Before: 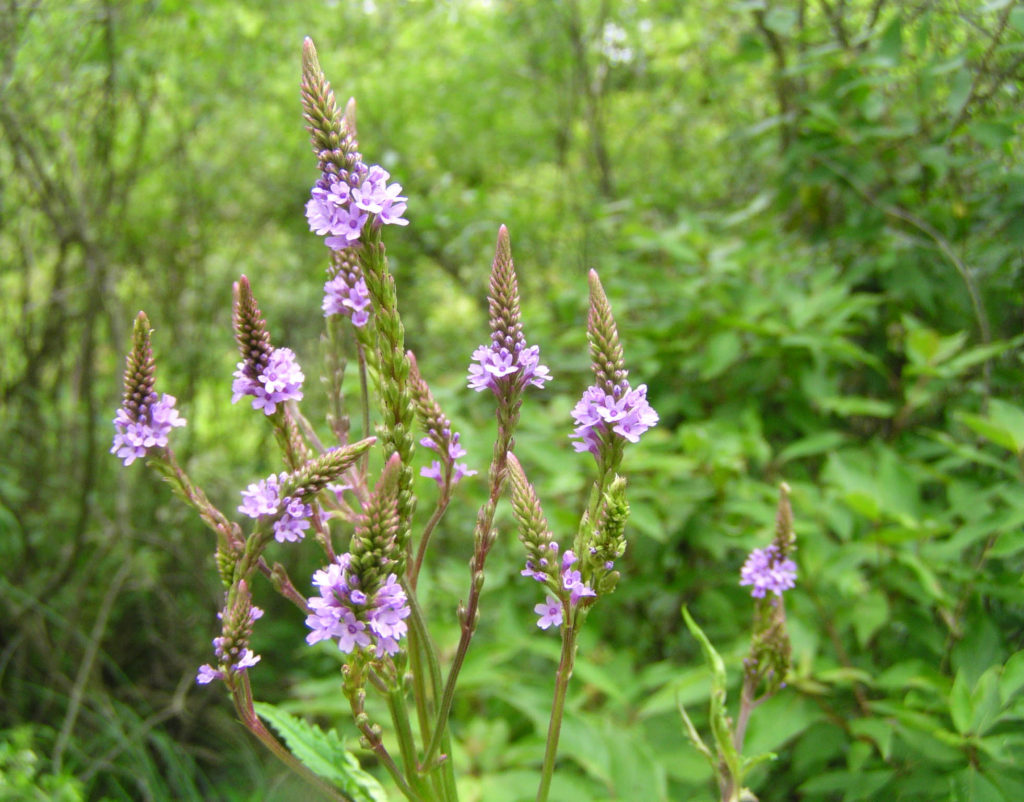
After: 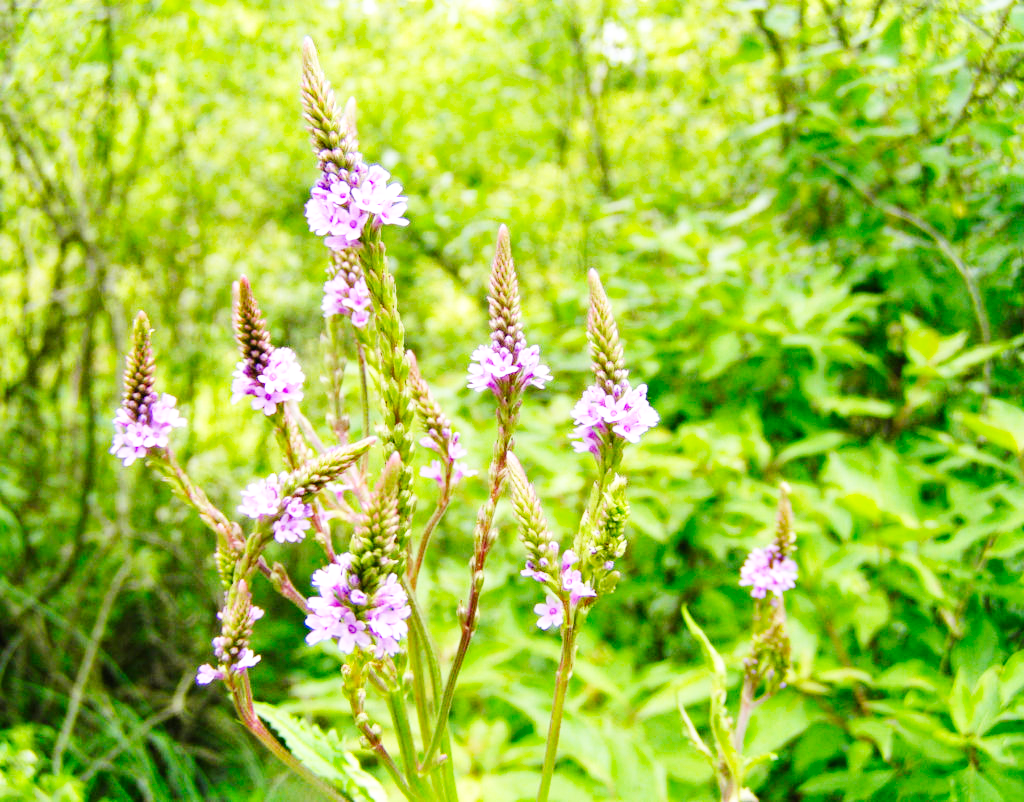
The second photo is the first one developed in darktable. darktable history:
haze removal: strength 0.4, distance 0.22, compatibility mode true, adaptive false
base curve: curves: ch0 [(0, 0.003) (0.001, 0.002) (0.006, 0.004) (0.02, 0.022) (0.048, 0.086) (0.094, 0.234) (0.162, 0.431) (0.258, 0.629) (0.385, 0.8) (0.548, 0.918) (0.751, 0.988) (1, 1)], preserve colors none
